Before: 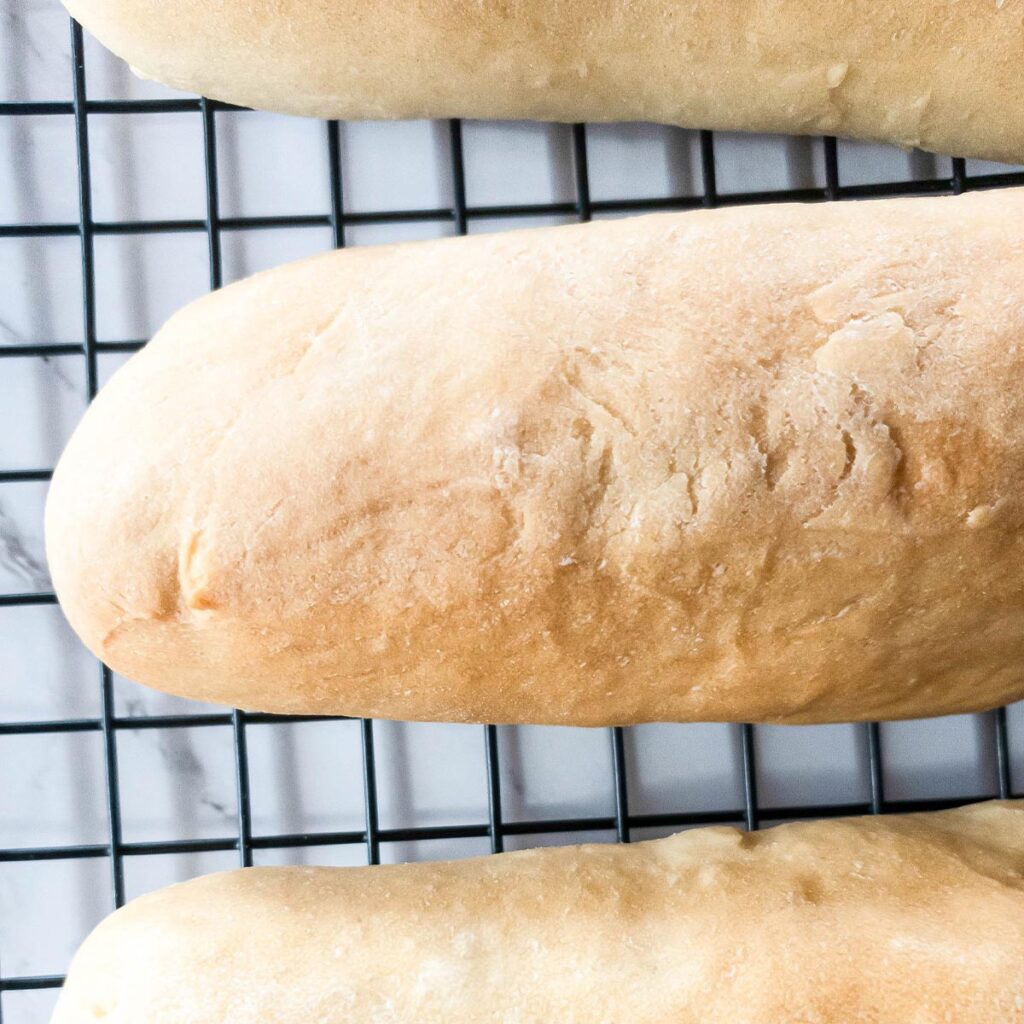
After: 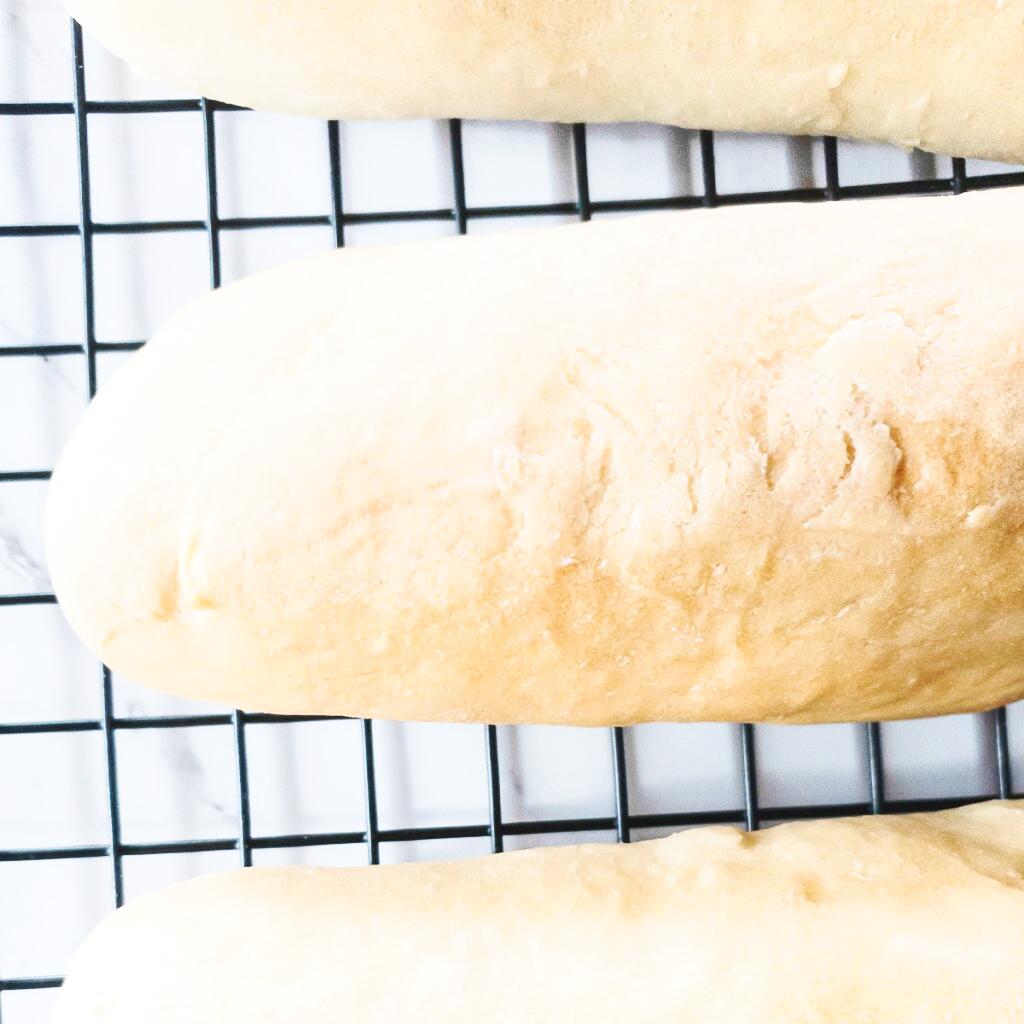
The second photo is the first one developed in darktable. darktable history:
base curve: curves: ch0 [(0, 0.007) (0.028, 0.063) (0.121, 0.311) (0.46, 0.743) (0.859, 0.957) (1, 1)], preserve colors none
shadows and highlights: shadows -0.804, highlights 39.03
